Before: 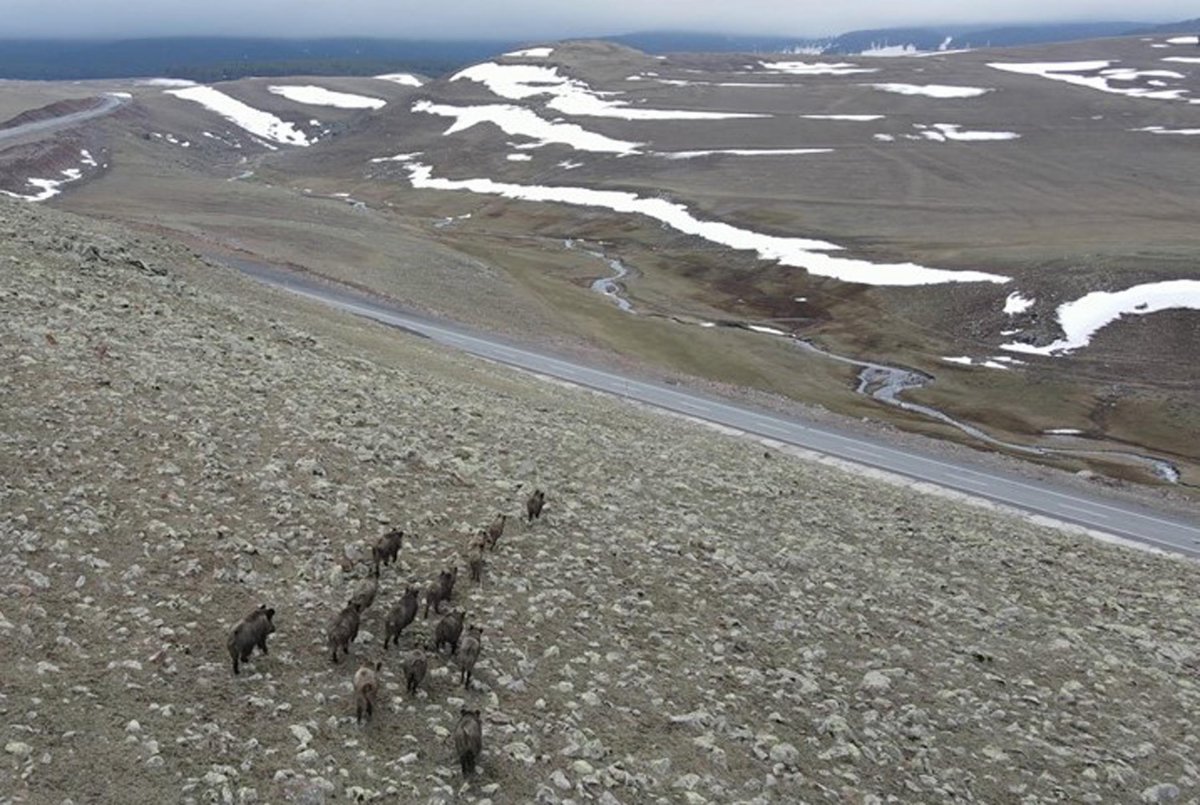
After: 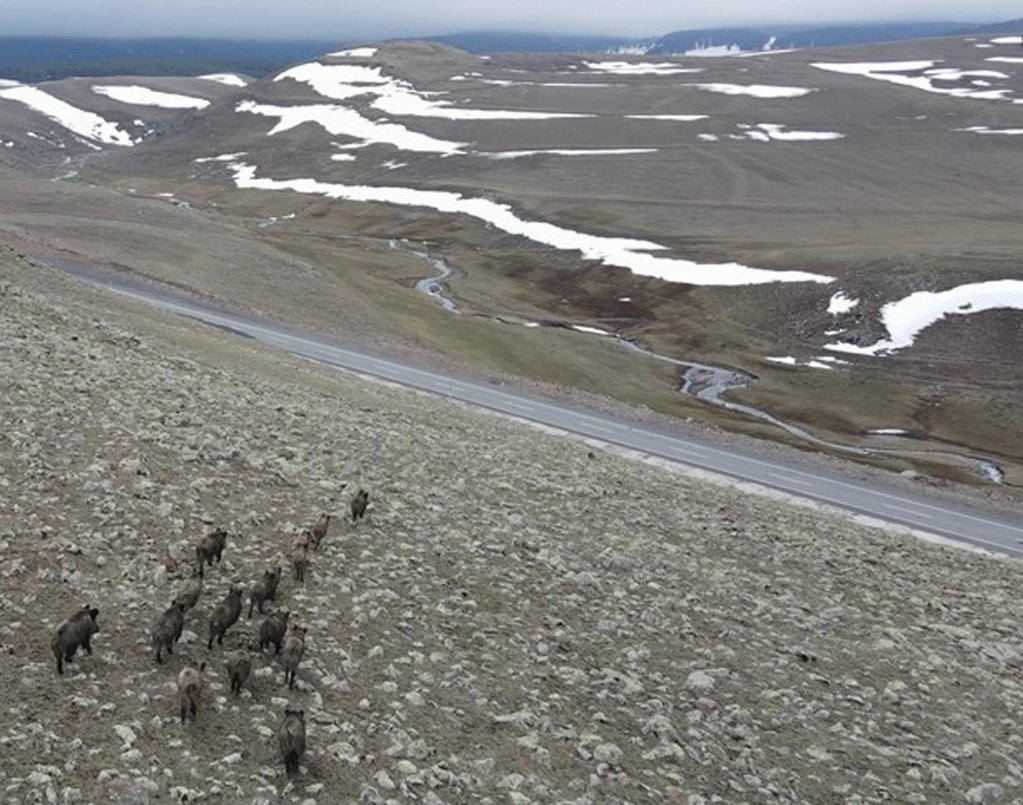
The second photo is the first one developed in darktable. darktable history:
crop and rotate: left 14.719%
